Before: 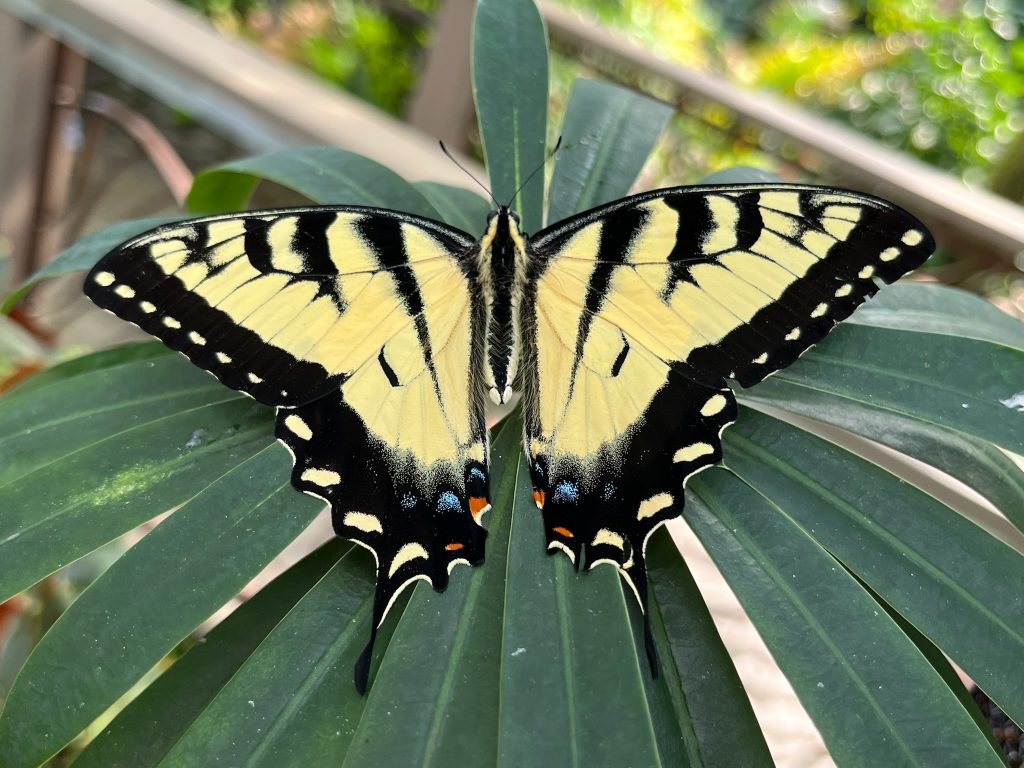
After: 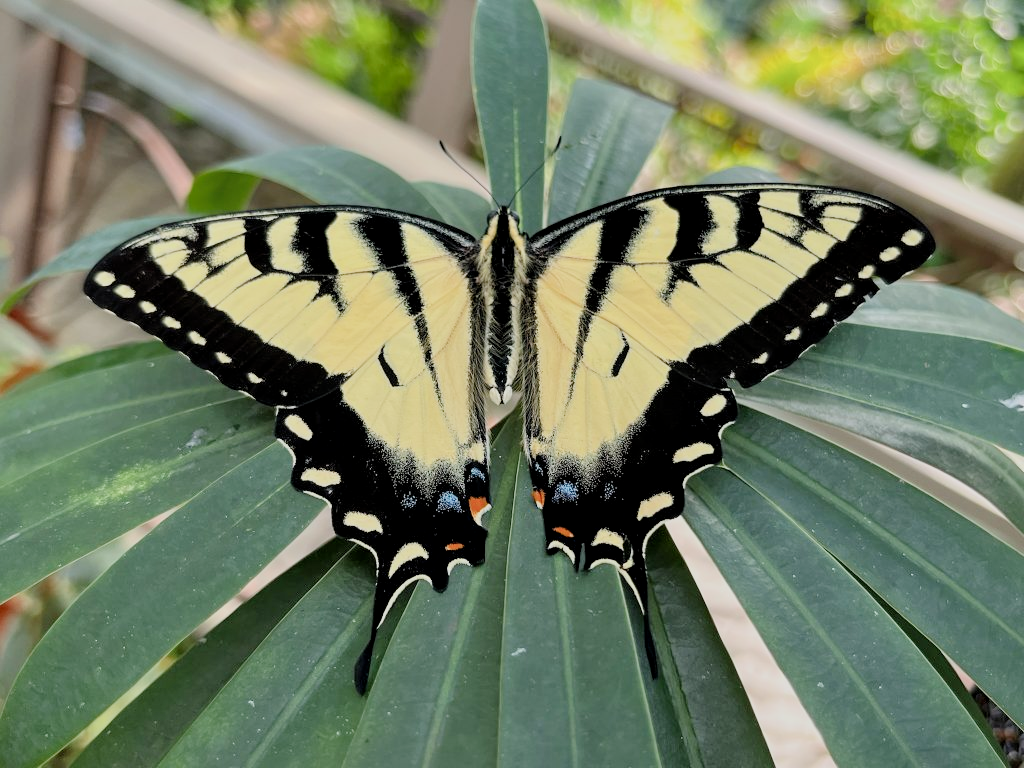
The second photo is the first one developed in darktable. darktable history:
filmic rgb: black relative exposure -6.63 EV, white relative exposure 4.71 EV, hardness 3.11, contrast 0.812
exposure: black level correction 0, exposure 0.498 EV, compensate exposure bias true, compensate highlight preservation false
local contrast: mode bilateral grid, contrast 20, coarseness 49, detail 119%, midtone range 0.2
